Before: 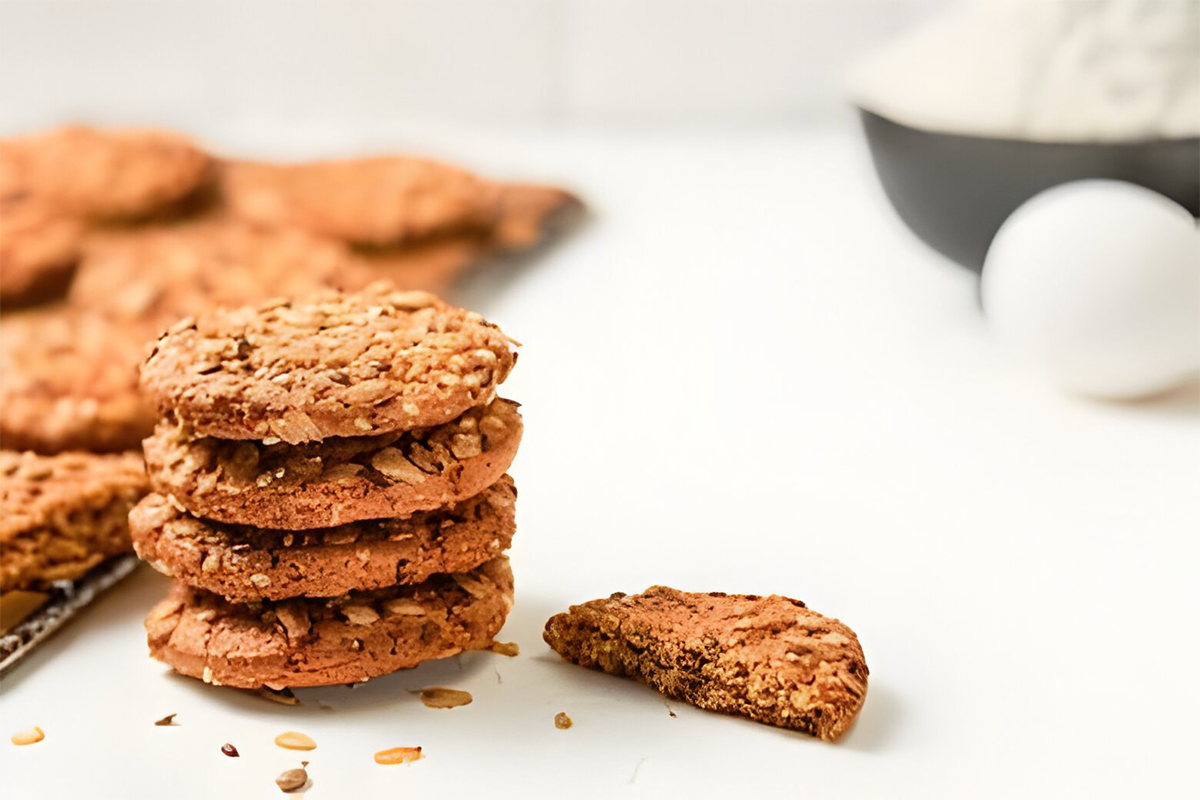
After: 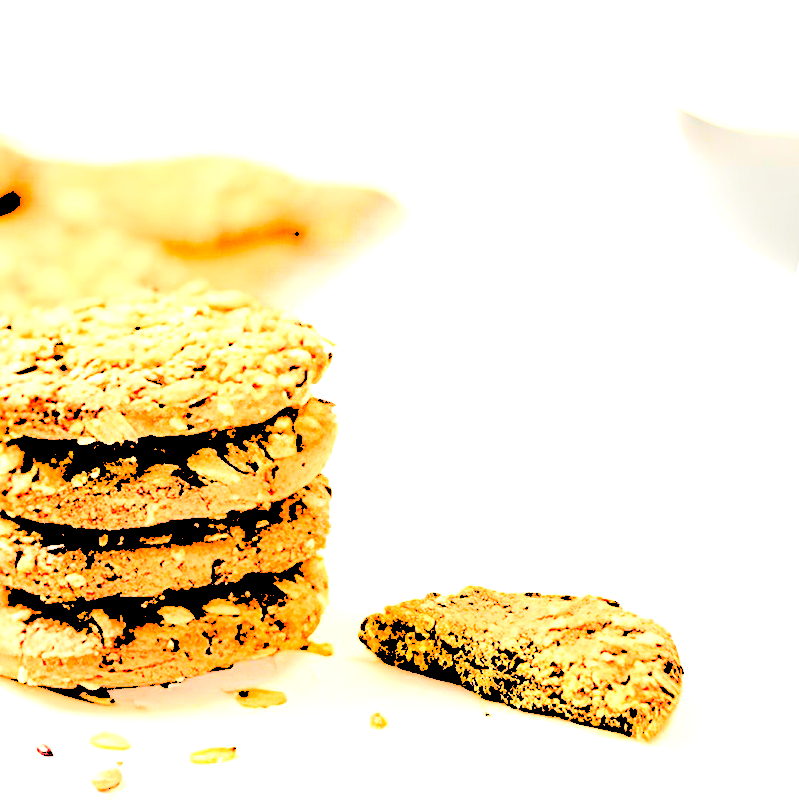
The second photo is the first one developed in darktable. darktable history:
levels: levels [0.246, 0.246, 0.506]
crop: left 15.419%, right 17.914%
